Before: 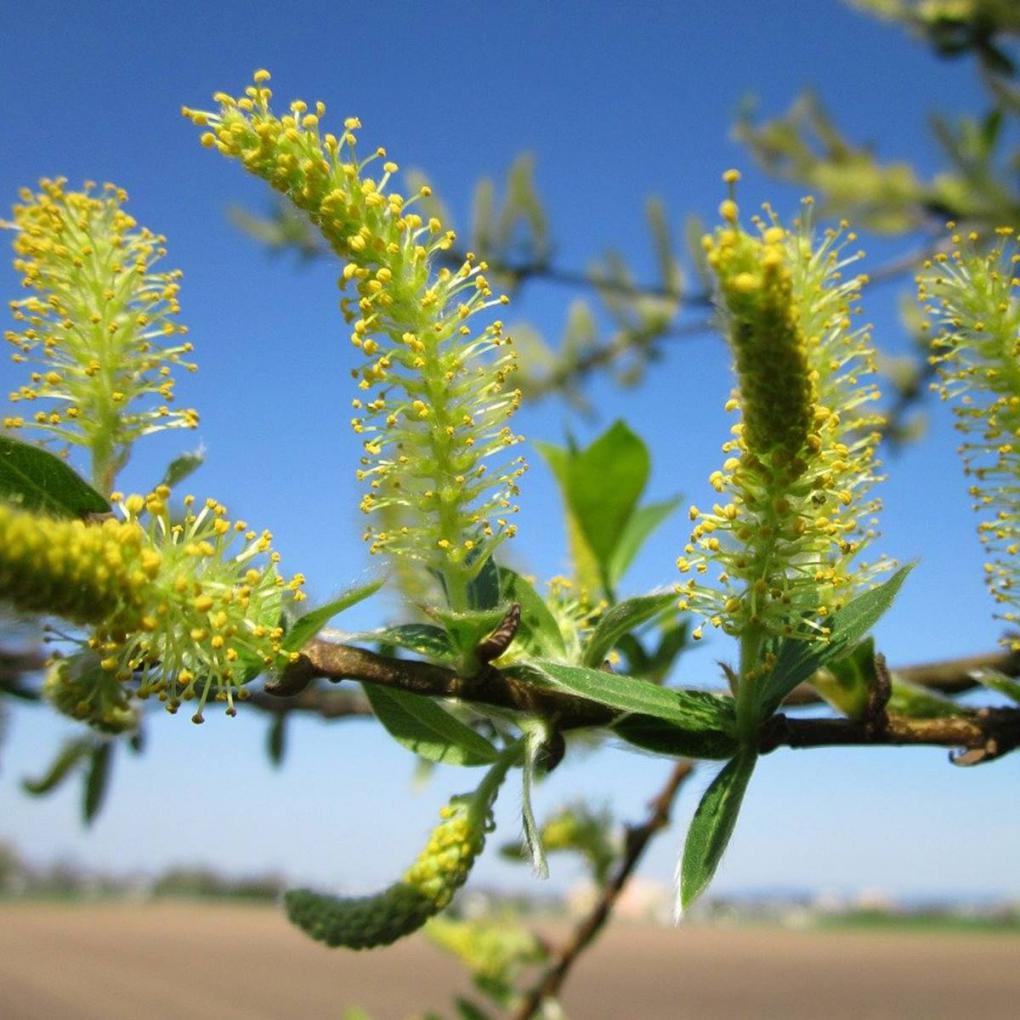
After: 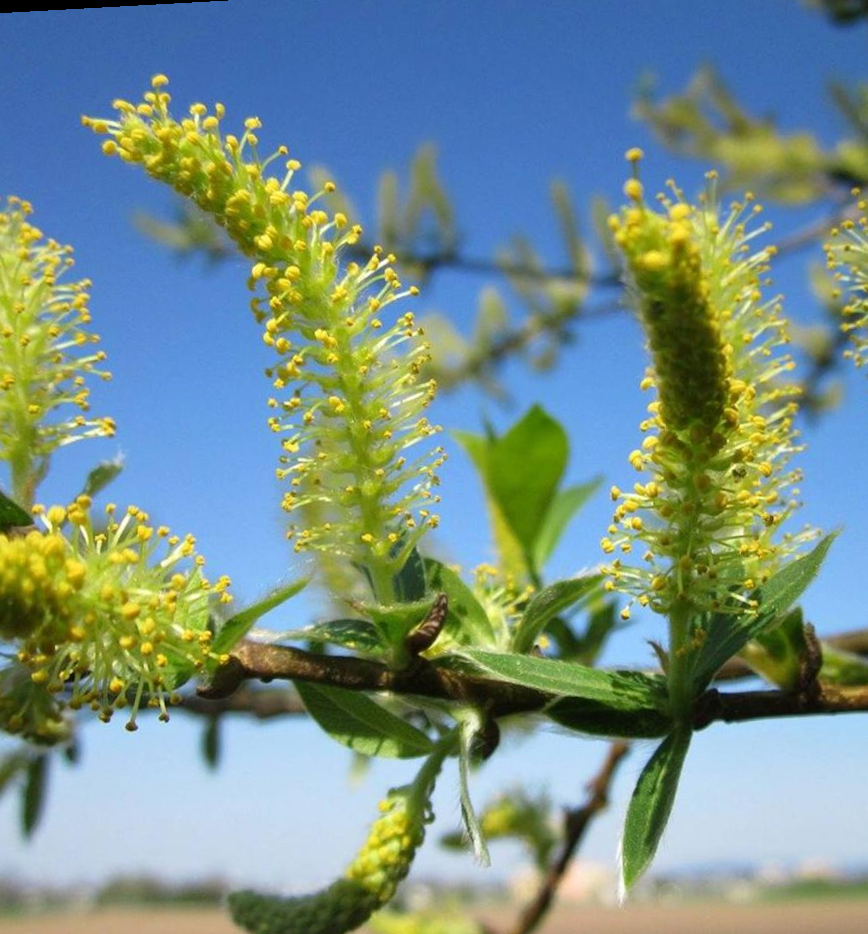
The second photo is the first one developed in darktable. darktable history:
tone equalizer: on, module defaults
crop: left 9.929%, top 3.475%, right 9.188%, bottom 9.529%
rotate and perspective: rotation -3.18°, automatic cropping off
